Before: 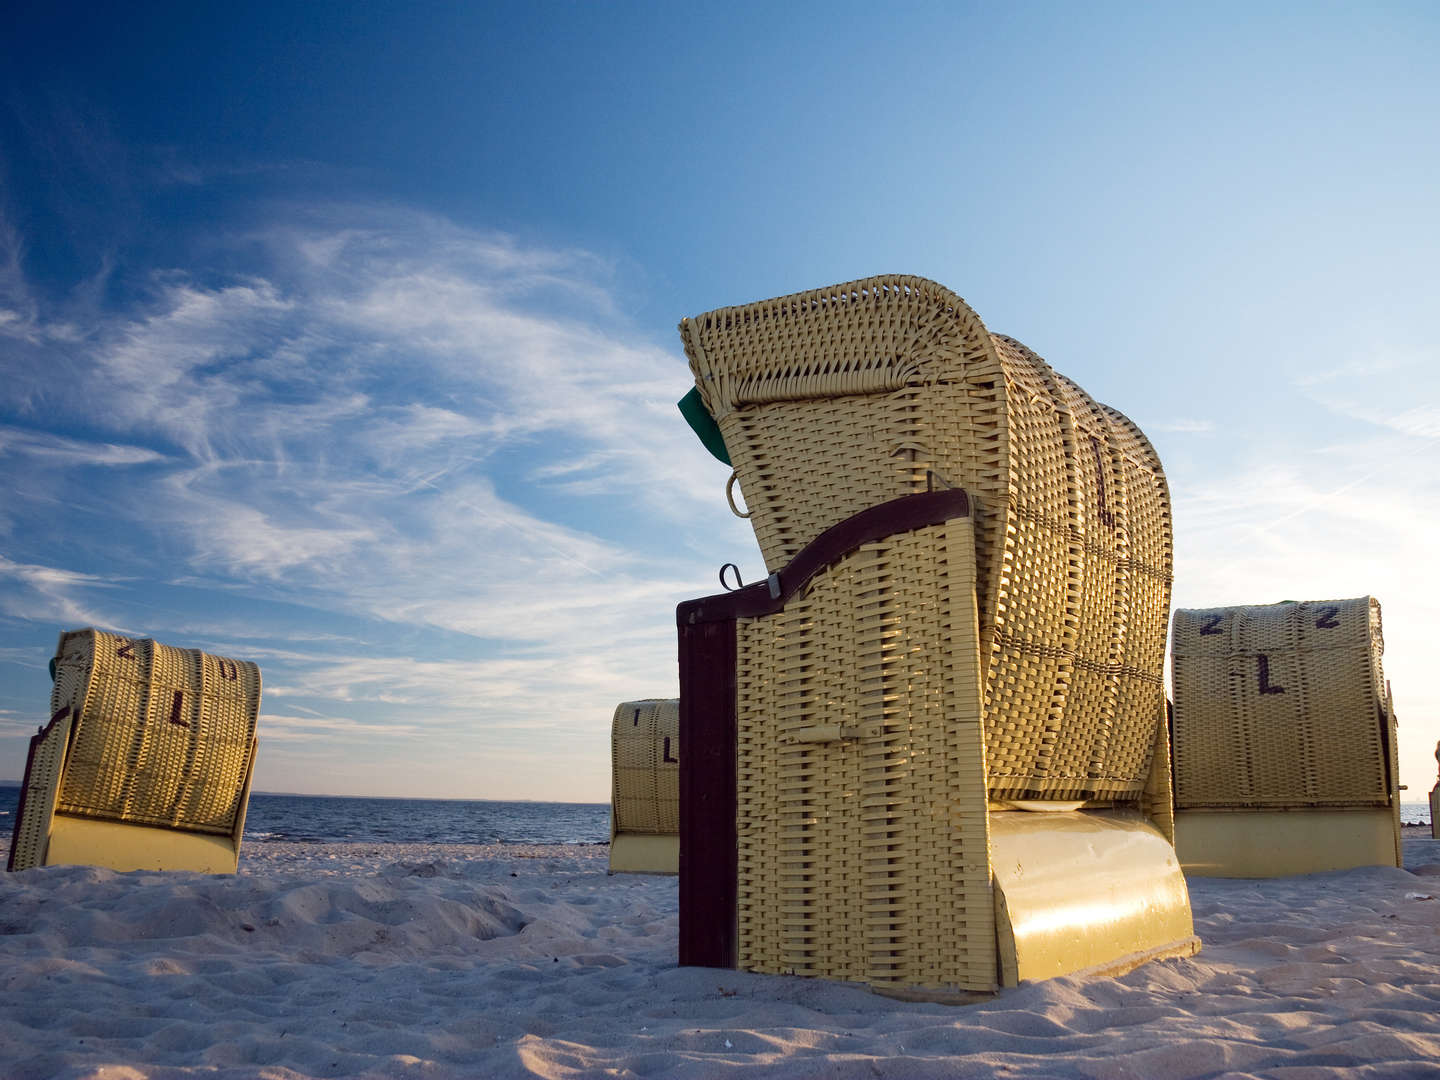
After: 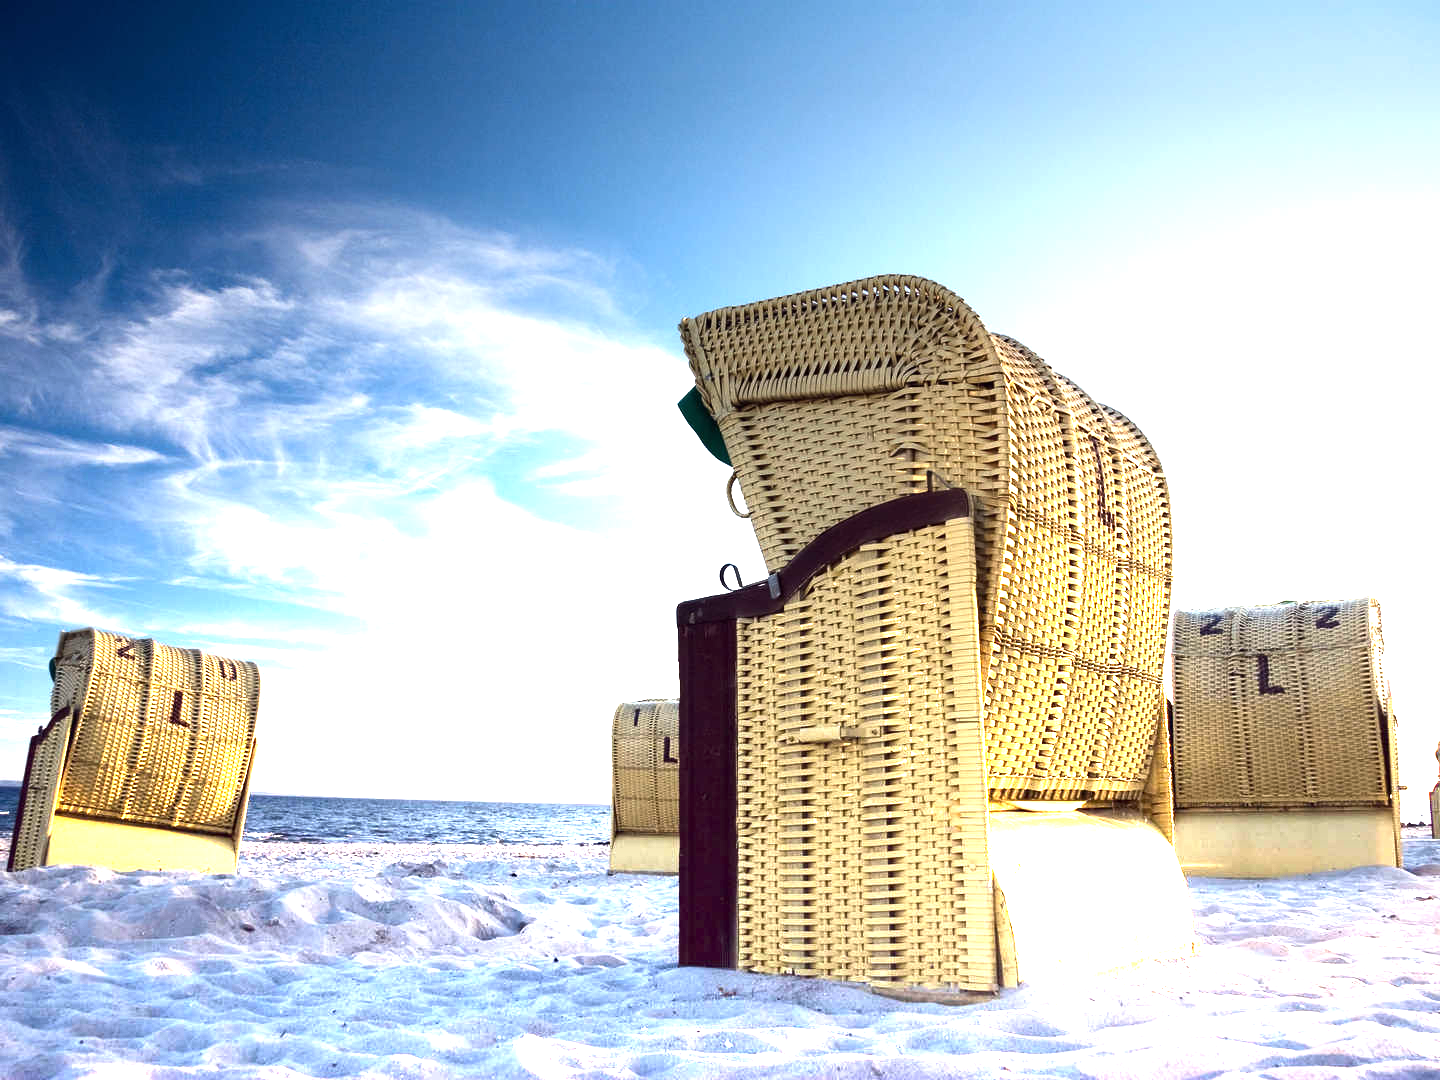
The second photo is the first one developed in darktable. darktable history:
tone equalizer: -8 EV -0.75 EV, -7 EV -0.7 EV, -6 EV -0.6 EV, -5 EV -0.4 EV, -3 EV 0.4 EV, -2 EV 0.6 EV, -1 EV 0.7 EV, +0 EV 0.75 EV, edges refinement/feathering 500, mask exposure compensation -1.57 EV, preserve details no
graduated density: density -3.9 EV
